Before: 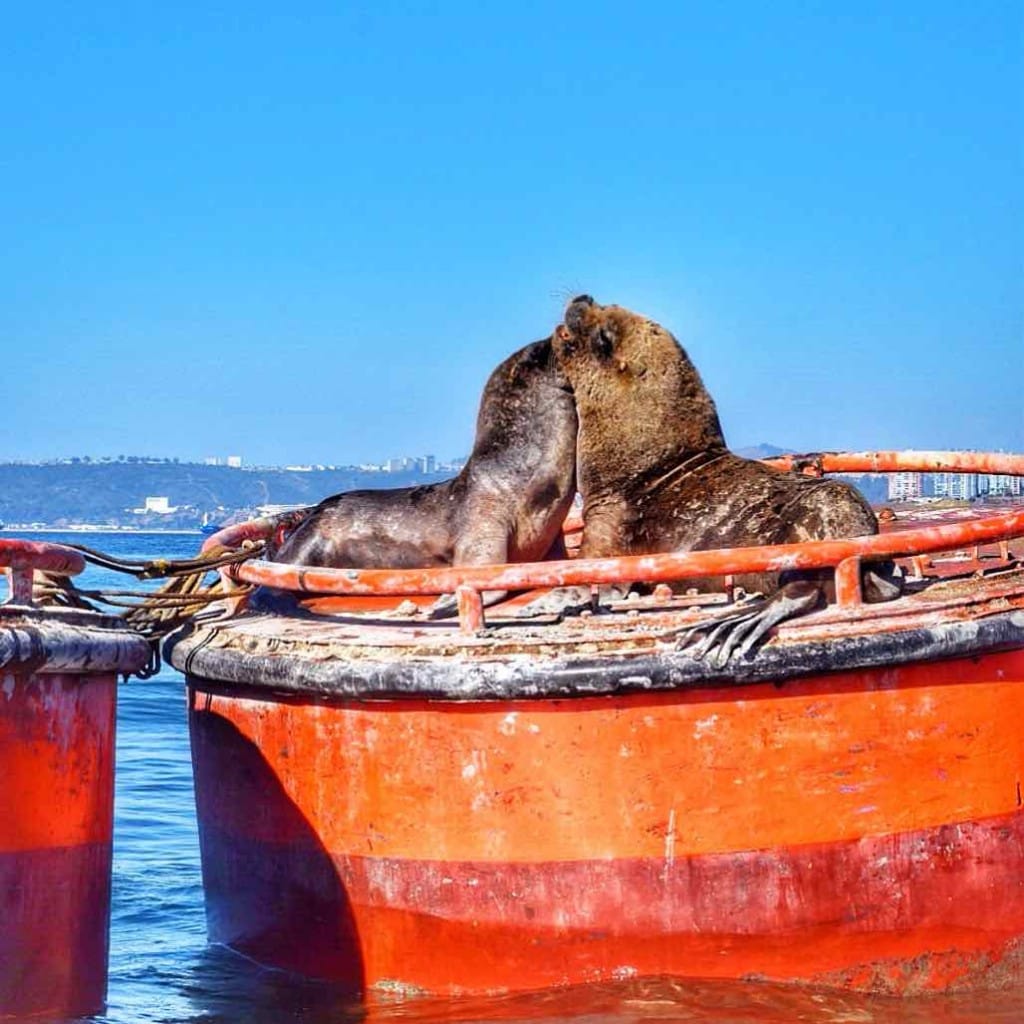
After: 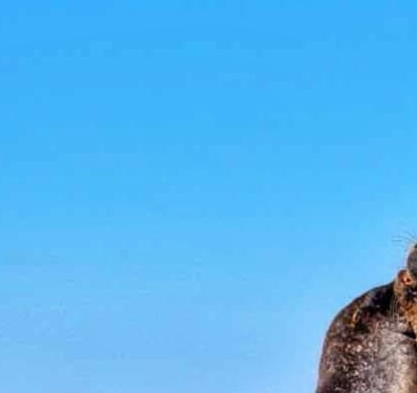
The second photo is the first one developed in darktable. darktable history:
shadows and highlights: shadows 37.73, highlights -27, soften with gaussian
tone curve: curves: ch0 [(0, 0) (0.003, 0.003) (0.011, 0.011) (0.025, 0.024) (0.044, 0.043) (0.069, 0.068) (0.1, 0.098) (0.136, 0.133) (0.177, 0.174) (0.224, 0.22) (0.277, 0.272) (0.335, 0.329) (0.399, 0.391) (0.468, 0.459) (0.543, 0.545) (0.623, 0.625) (0.709, 0.711) (0.801, 0.802) (0.898, 0.898) (1, 1)], color space Lab, independent channels, preserve colors none
crop: left 15.473%, top 5.459%, right 43.798%, bottom 56.148%
exposure: compensate exposure bias true, compensate highlight preservation false
